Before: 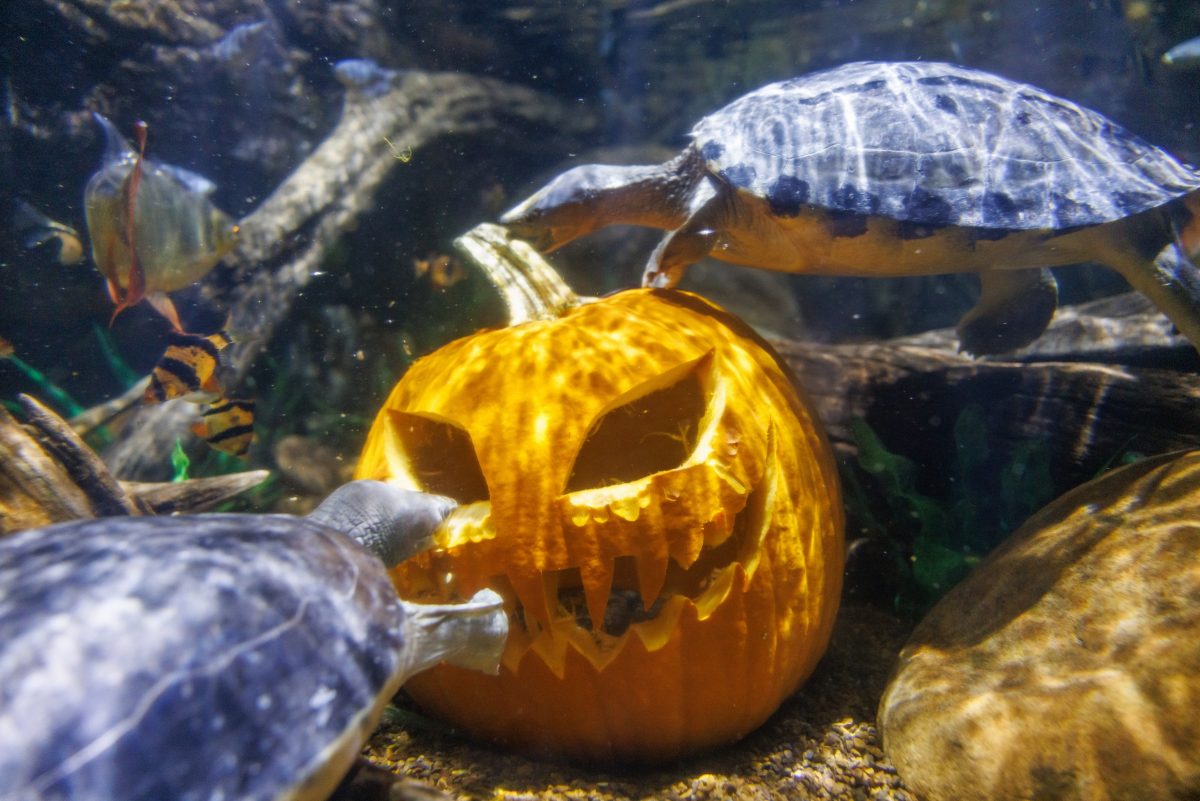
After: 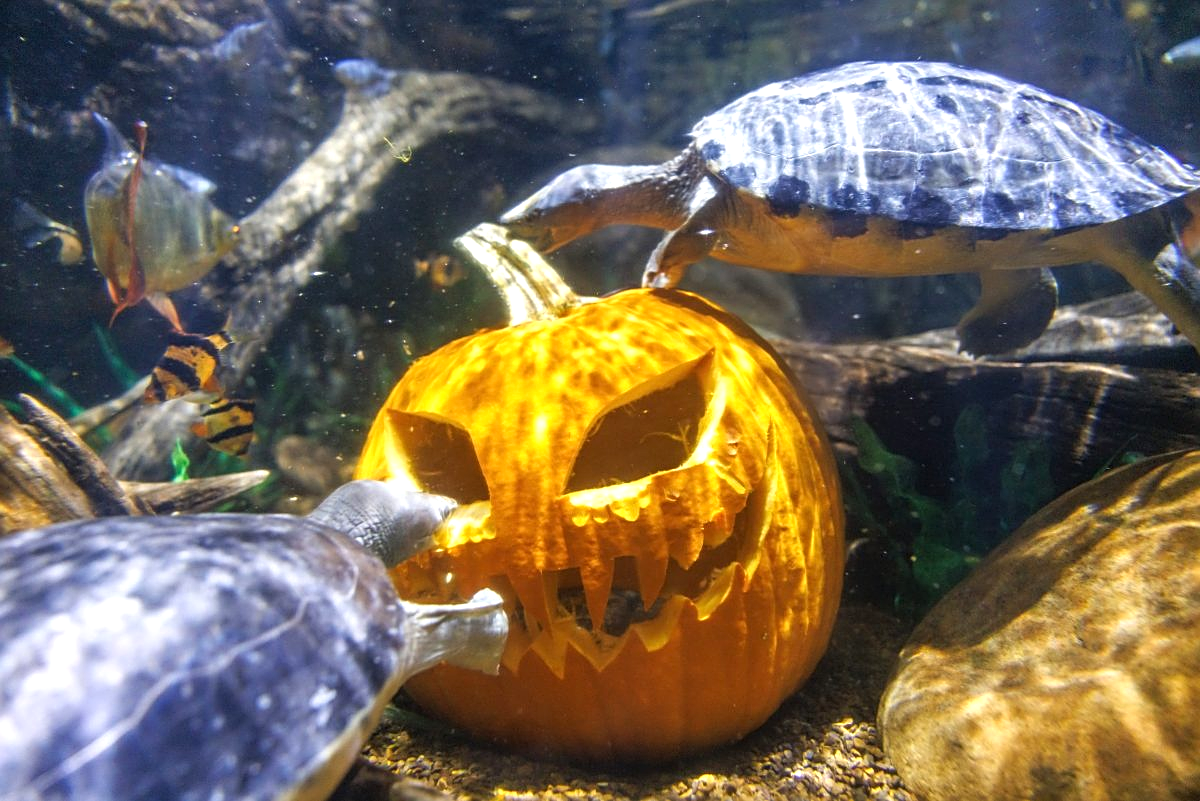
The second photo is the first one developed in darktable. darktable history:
exposure: black level correction 0, exposure 0.5 EV, compensate highlight preservation false
sharpen: on, module defaults
